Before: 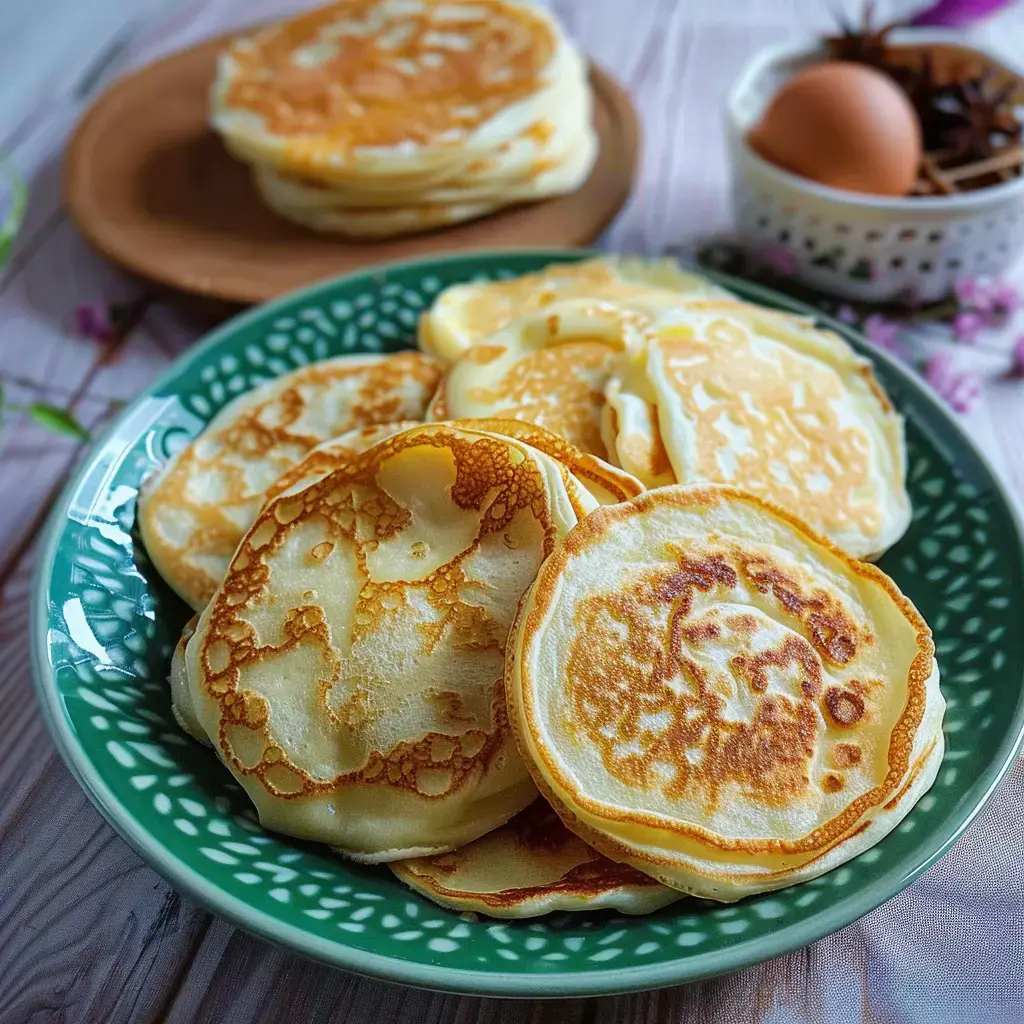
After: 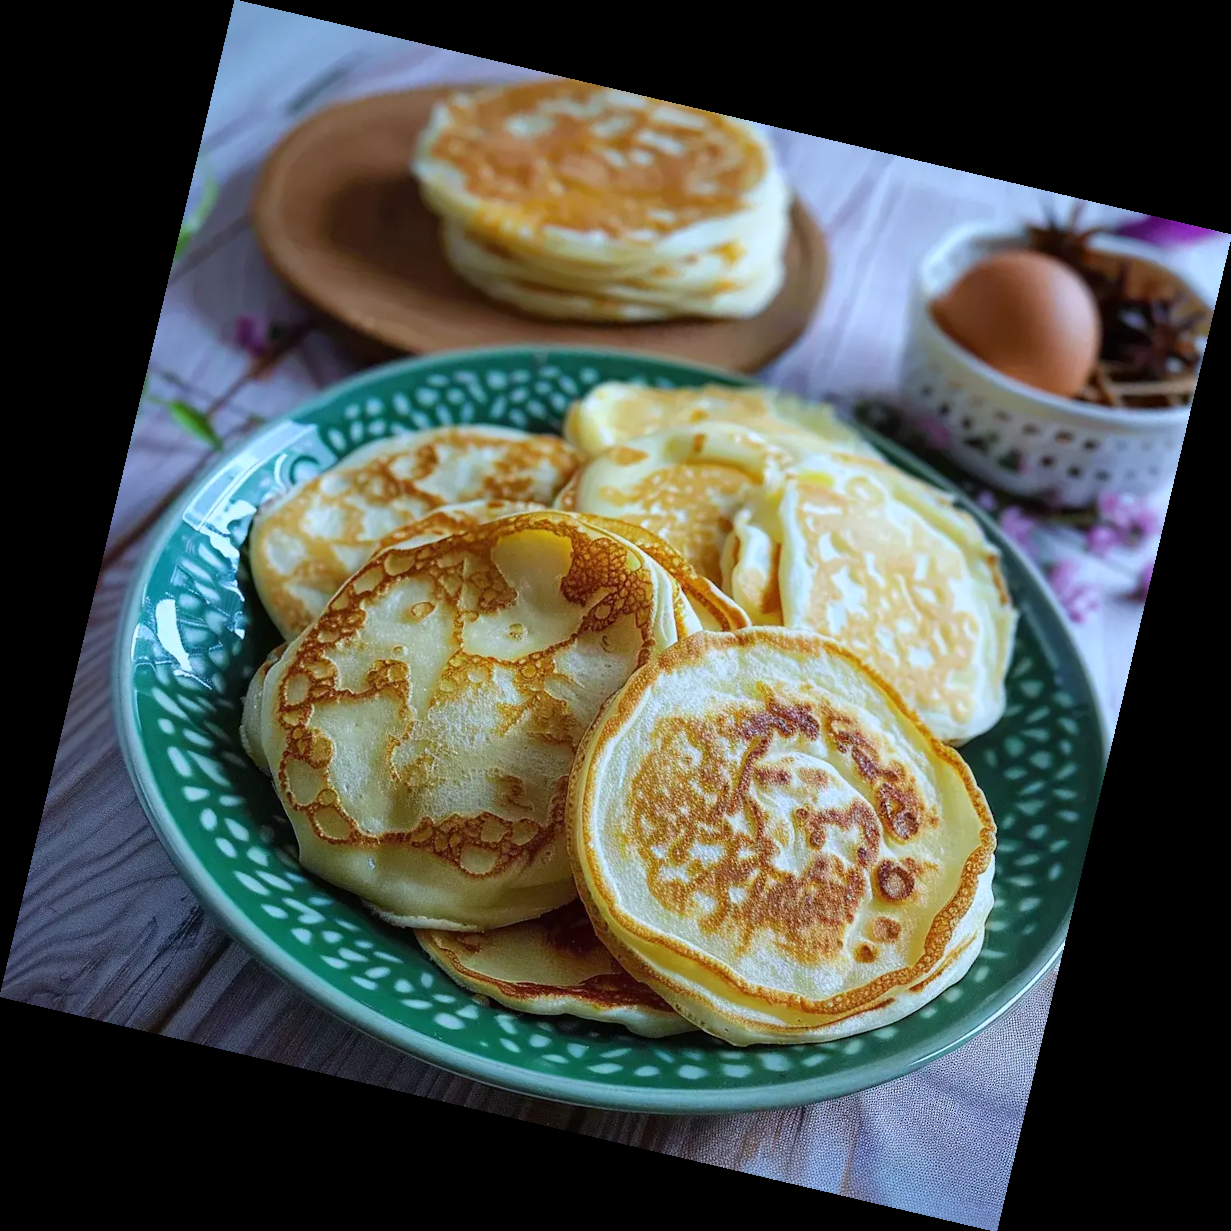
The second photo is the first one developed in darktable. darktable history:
white balance: red 0.924, blue 1.095
rotate and perspective: rotation 13.27°, automatic cropping off
